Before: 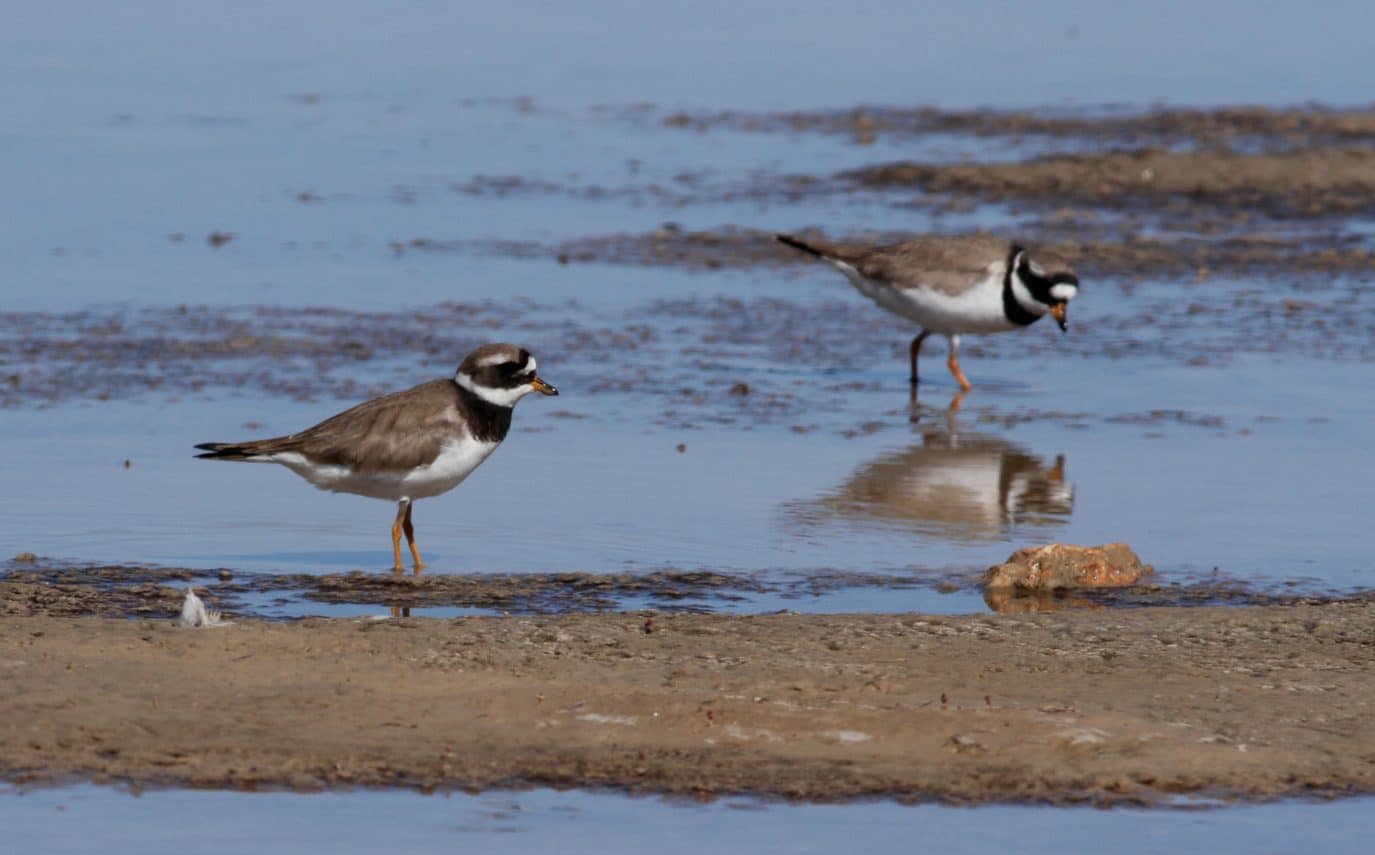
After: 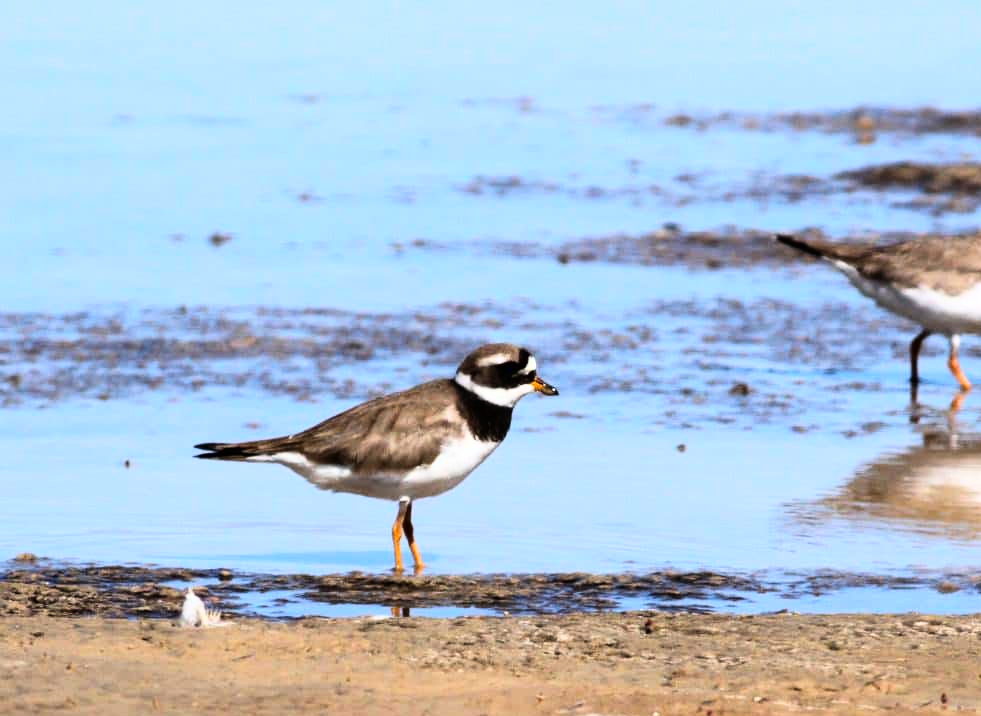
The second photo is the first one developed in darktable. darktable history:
crop: right 28.632%, bottom 16.241%
color balance rgb: perceptual saturation grading › global saturation 19.591%, perceptual brilliance grading › highlights 10.849%, perceptual brilliance grading › shadows -10.833%, global vibrance 20%
levels: mode automatic, levels [0.062, 0.494, 0.925]
base curve: curves: ch0 [(0, 0) (0.007, 0.004) (0.027, 0.03) (0.046, 0.07) (0.207, 0.54) (0.442, 0.872) (0.673, 0.972) (1, 1)]
